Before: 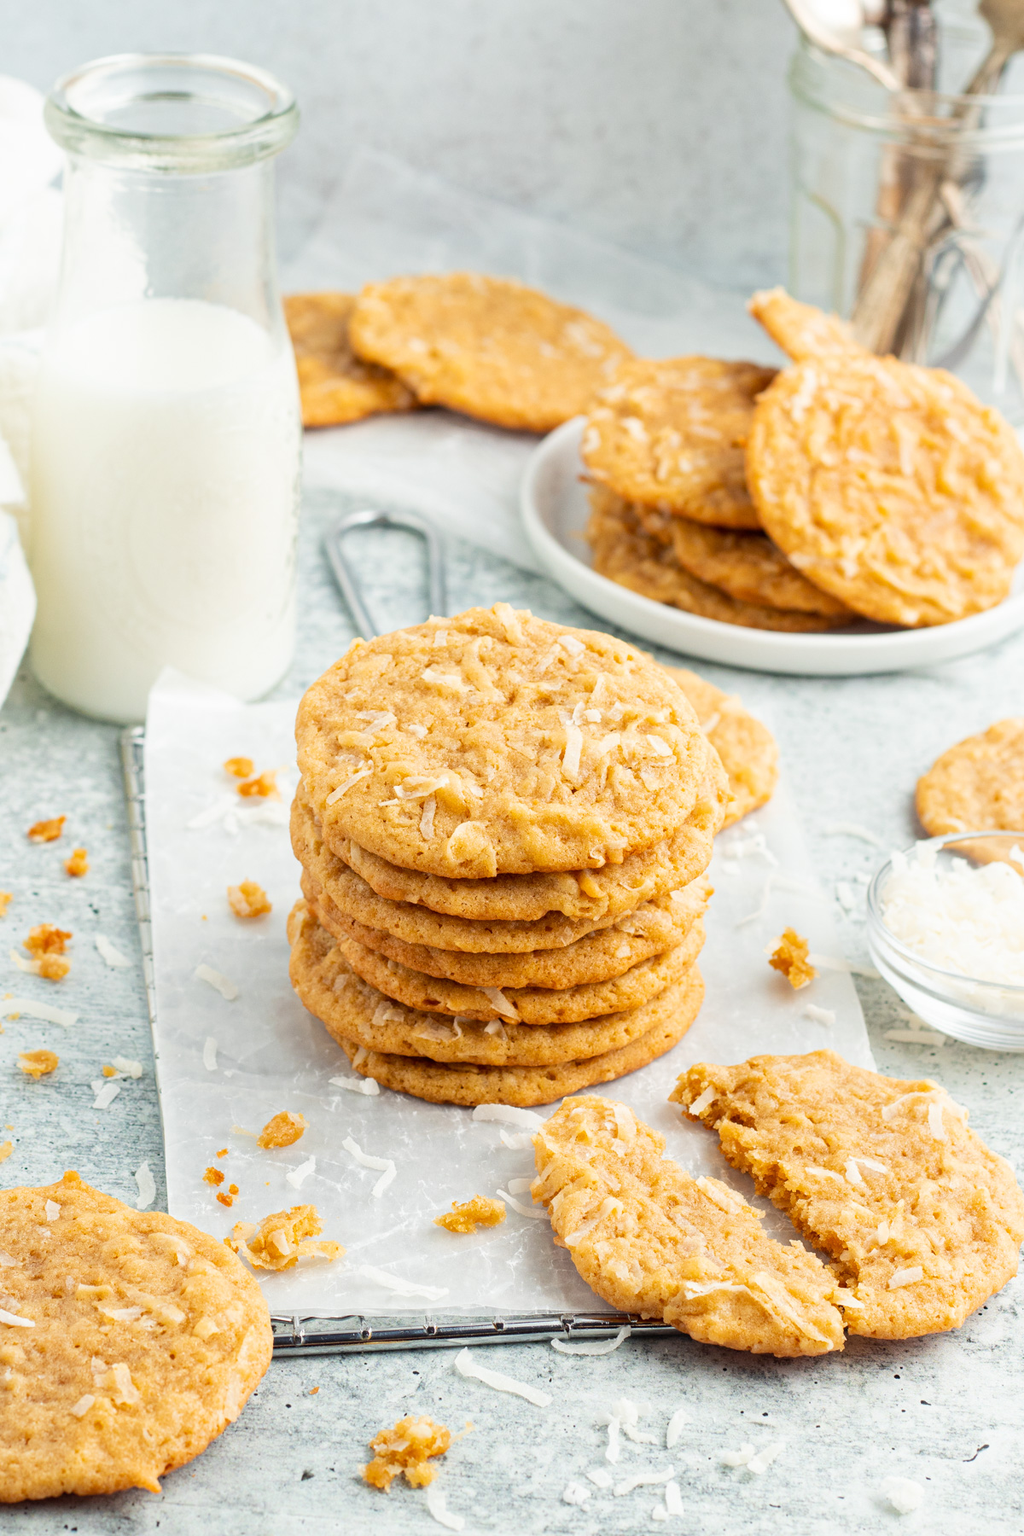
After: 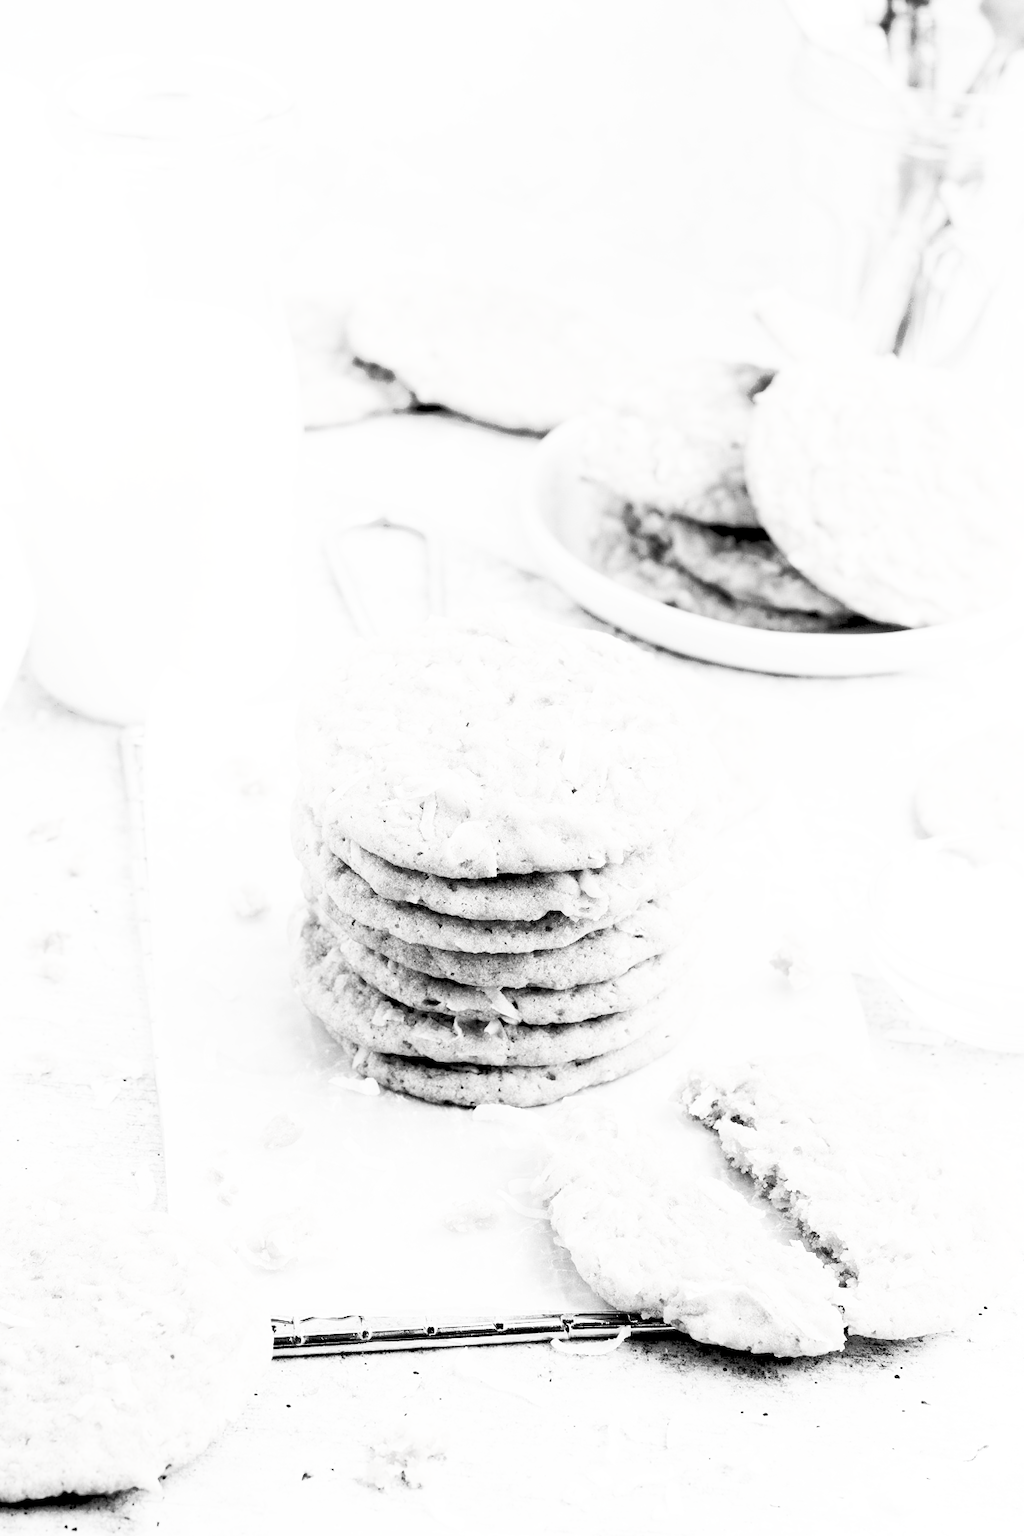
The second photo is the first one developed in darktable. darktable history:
exposure: black level correction 0.027, exposure -0.078 EV, compensate highlight preservation false
contrast brightness saturation: contrast 0.526, brightness 0.458, saturation -0.993
shadows and highlights: shadows -22.35, highlights 47.79, soften with gaussian
